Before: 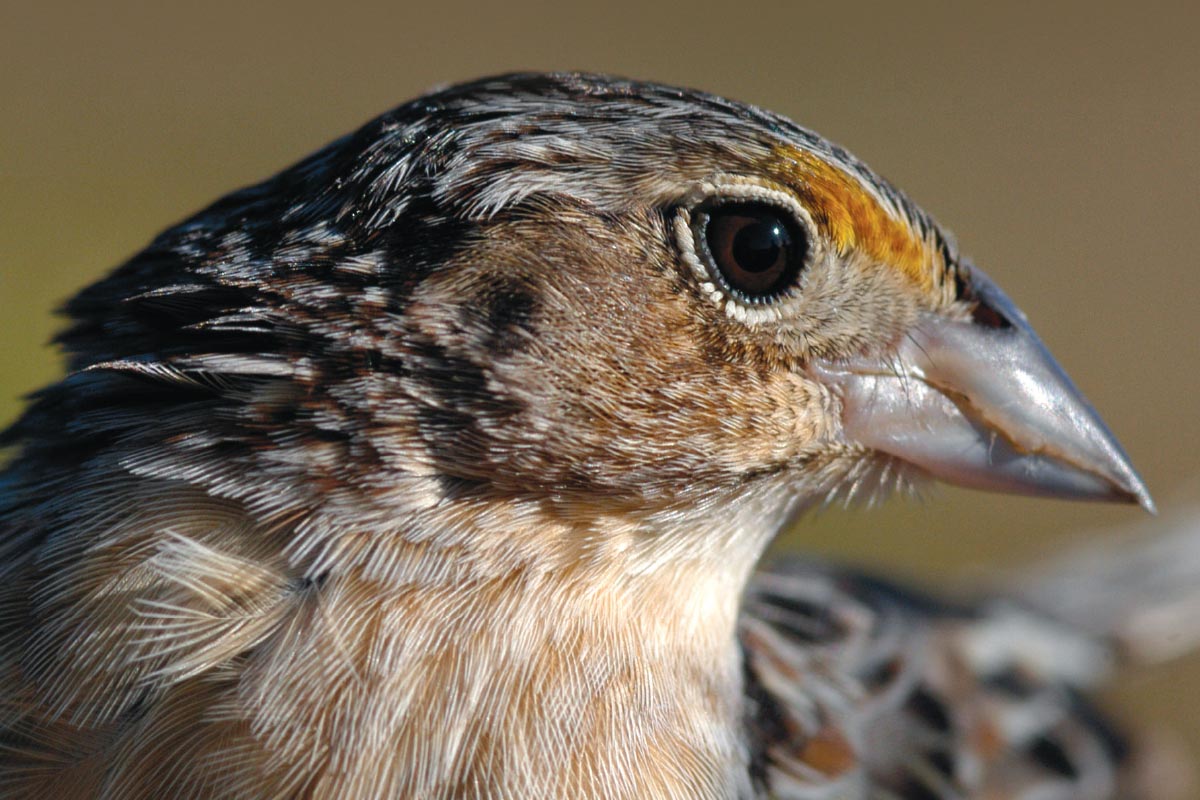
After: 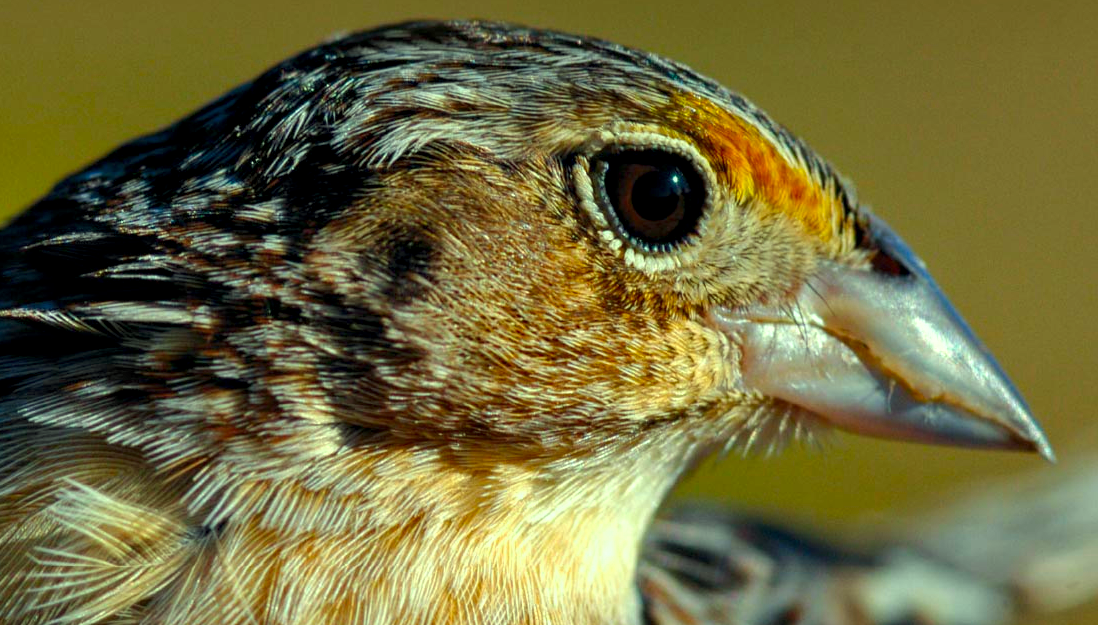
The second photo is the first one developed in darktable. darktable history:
color correction: highlights a* -10.82, highlights b* 9.92, saturation 1.71
crop: left 8.457%, top 6.581%, bottom 15.244%
local contrast: highlights 28%, shadows 77%, midtone range 0.744
base curve: curves: ch0 [(0, 0) (0.989, 0.992)]
